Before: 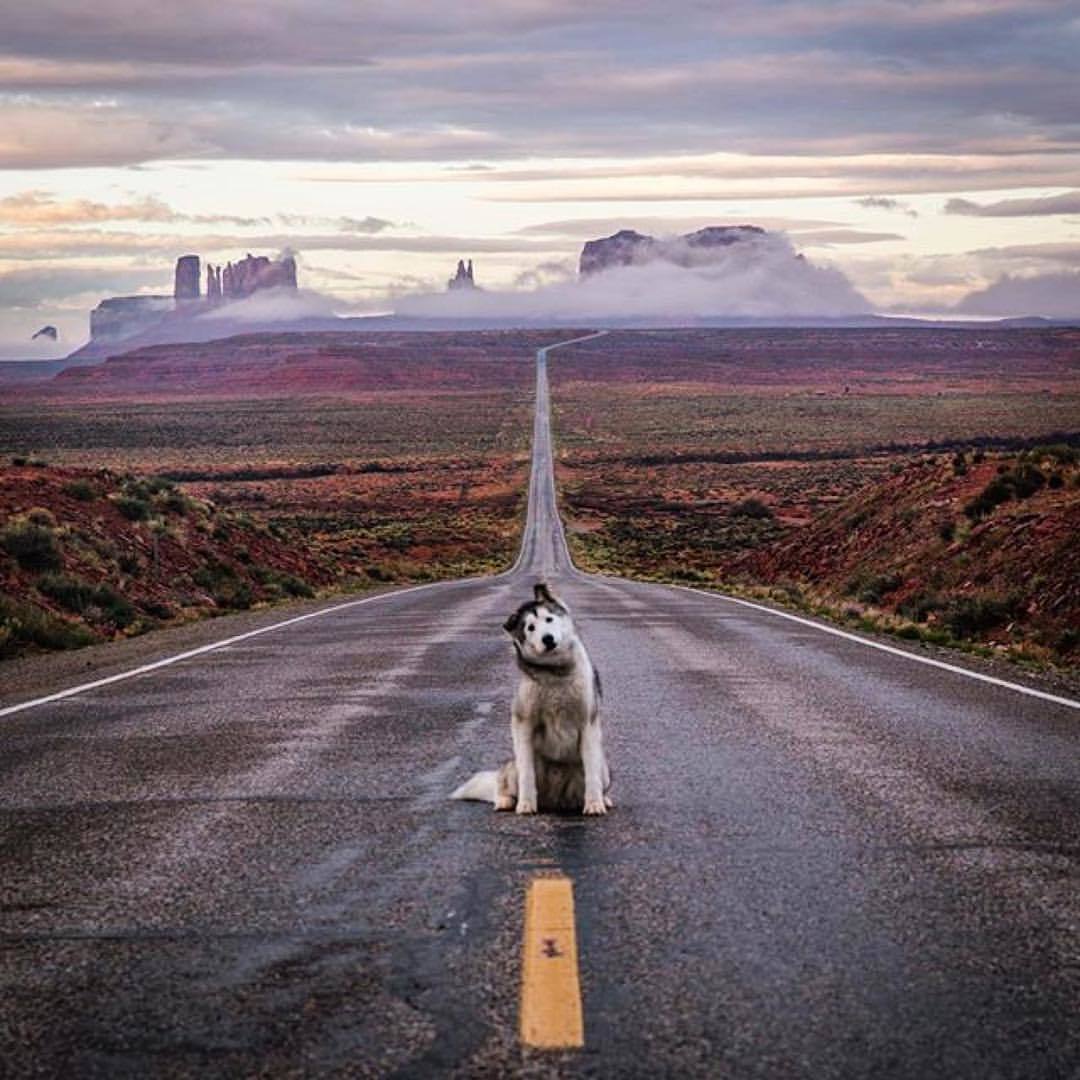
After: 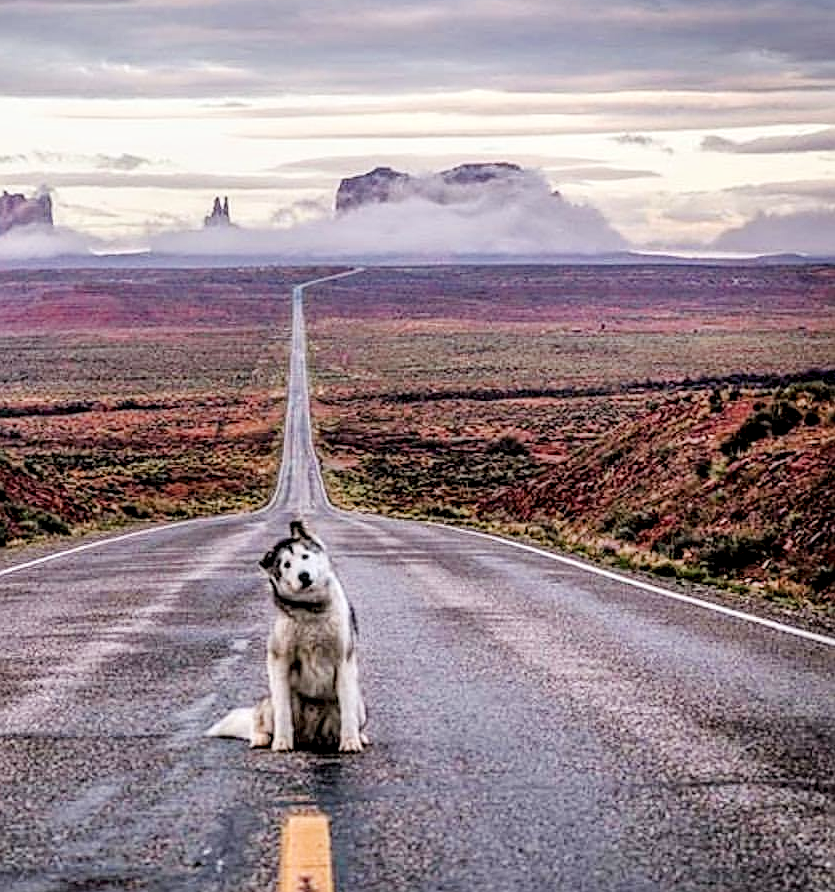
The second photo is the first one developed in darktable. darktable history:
exposure: black level correction 0, exposure 0.499 EV, compensate highlight preservation false
crop: left 22.668%, top 5.866%, bottom 11.528%
color balance rgb: perceptual saturation grading › global saturation 0.257%, contrast 4.49%
tone equalizer: -7 EV 0.158 EV, -6 EV 0.585 EV, -5 EV 1.17 EV, -4 EV 1.33 EV, -3 EV 1.18 EV, -2 EV 0.6 EV, -1 EV 0.149 EV, smoothing diameter 24.79%, edges refinement/feathering 13.96, preserve details guided filter
sharpen: on, module defaults
local contrast: detail 160%
filmic rgb: black relative exposure -7.65 EV, white relative exposure 4.56 EV, hardness 3.61
